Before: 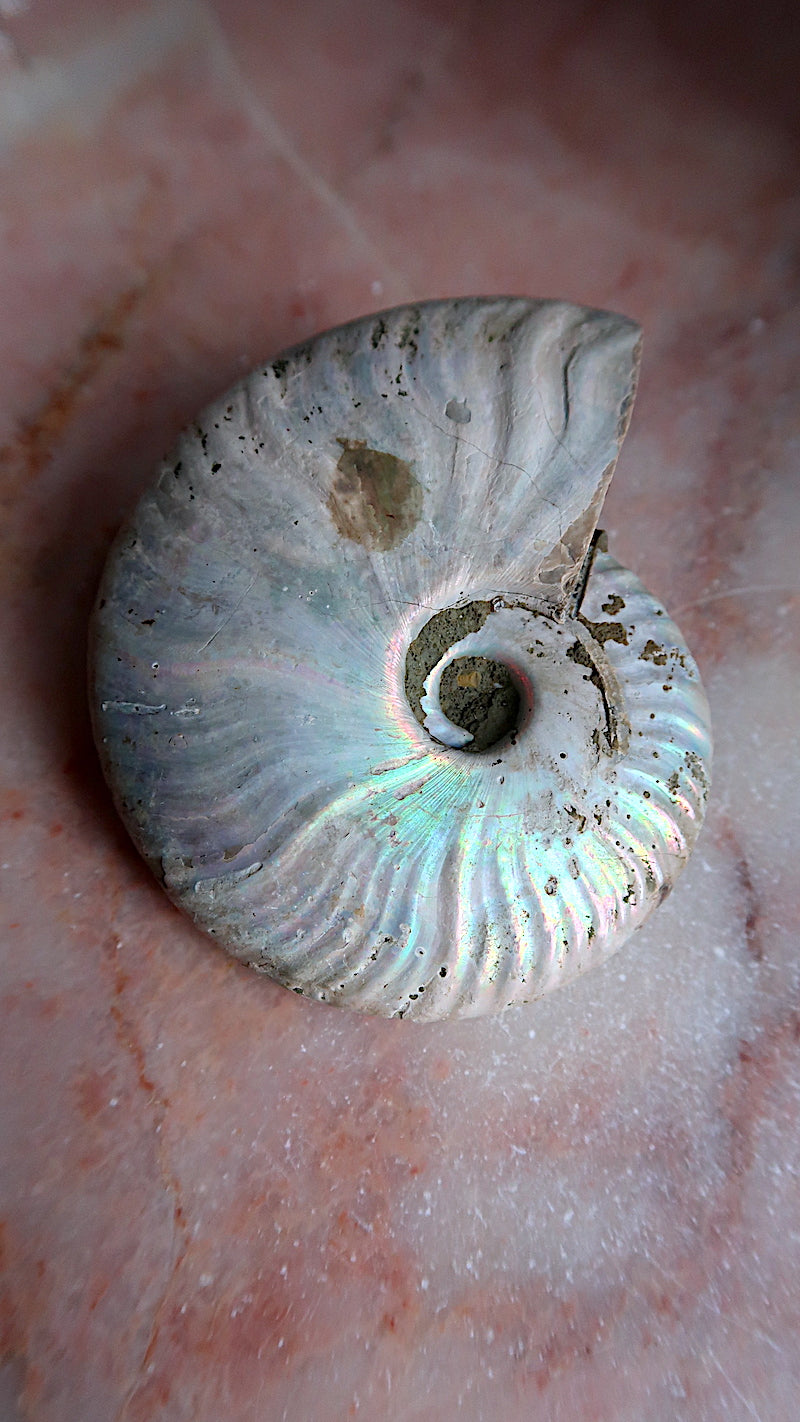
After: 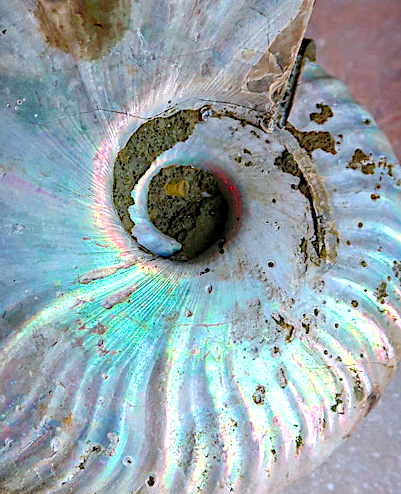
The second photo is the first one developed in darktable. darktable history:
crop: left 36.619%, top 34.56%, right 13.144%, bottom 30.679%
velvia: strength 51.23%, mid-tones bias 0.509
local contrast: detail 130%
